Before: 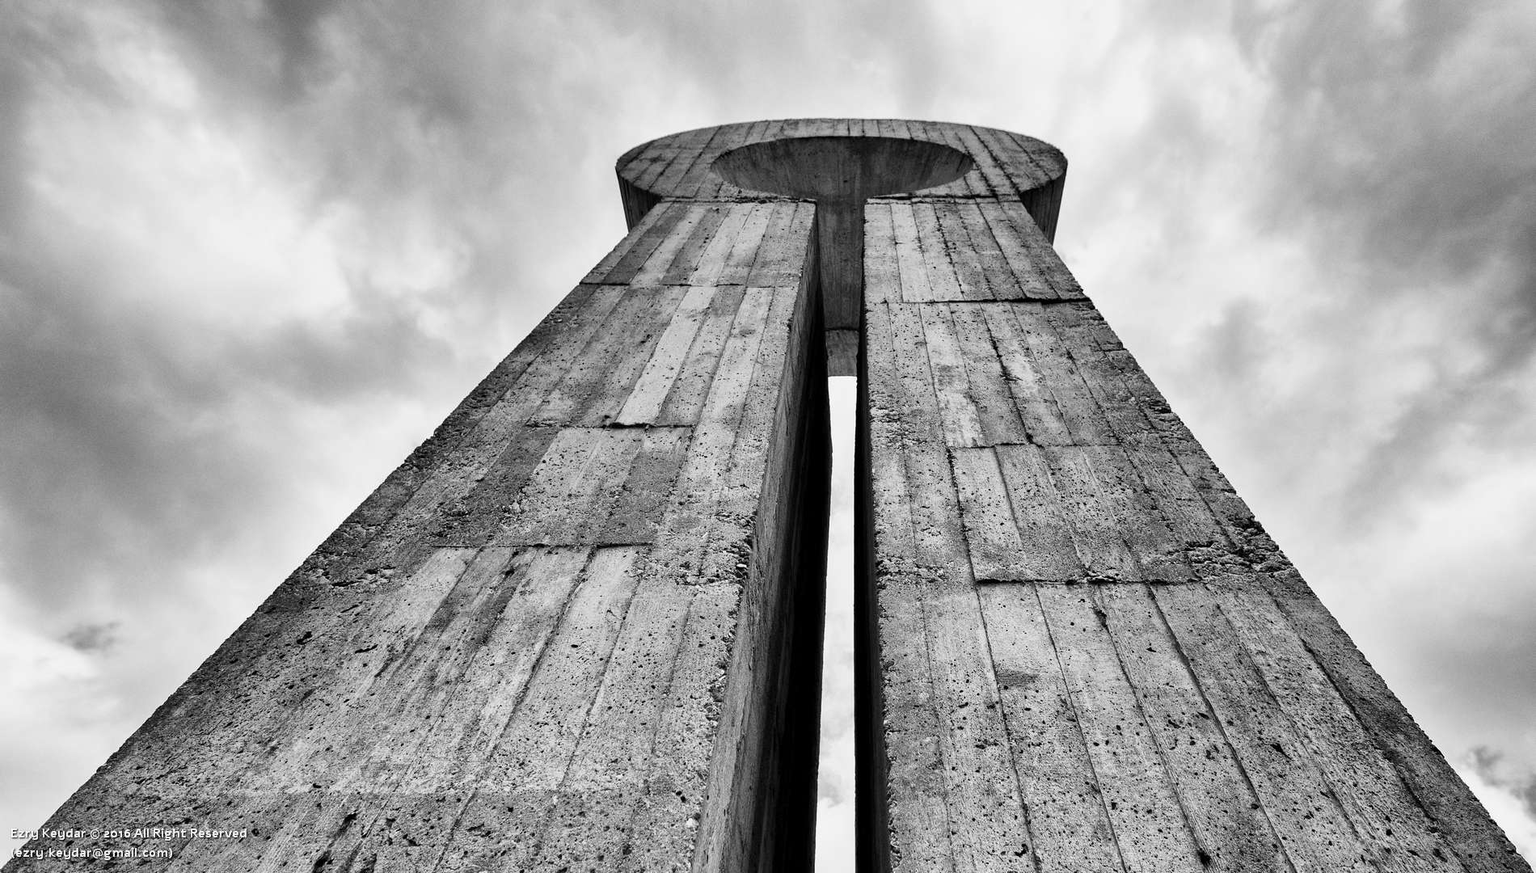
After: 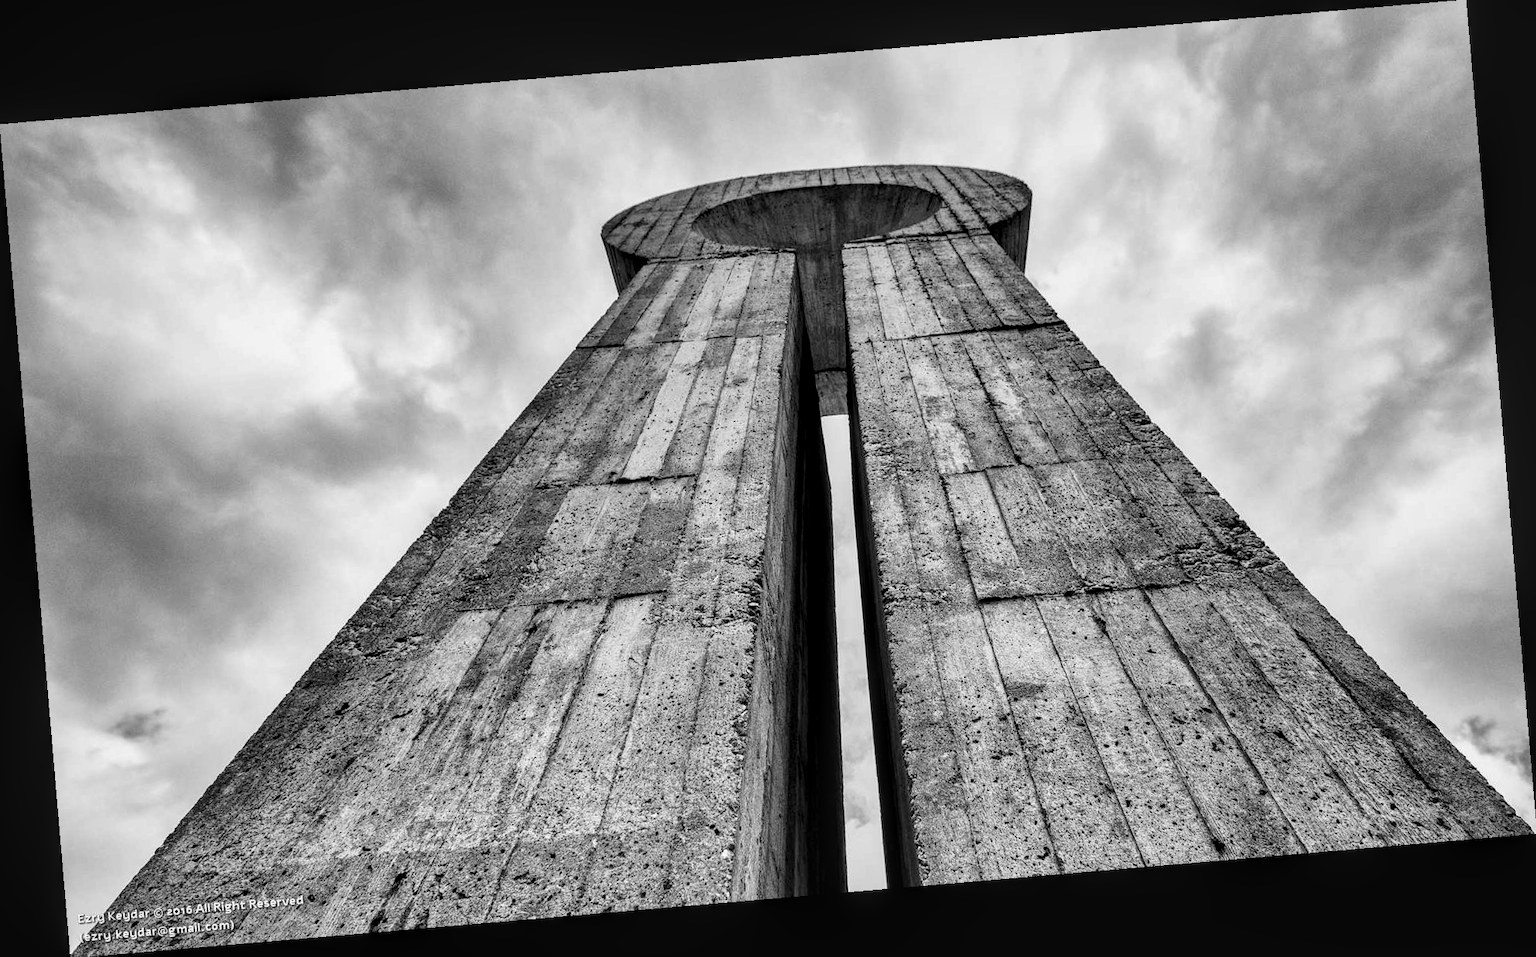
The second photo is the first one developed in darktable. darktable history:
local contrast: highlights 61%, detail 143%, midtone range 0.428
rotate and perspective: rotation -4.86°, automatic cropping off
